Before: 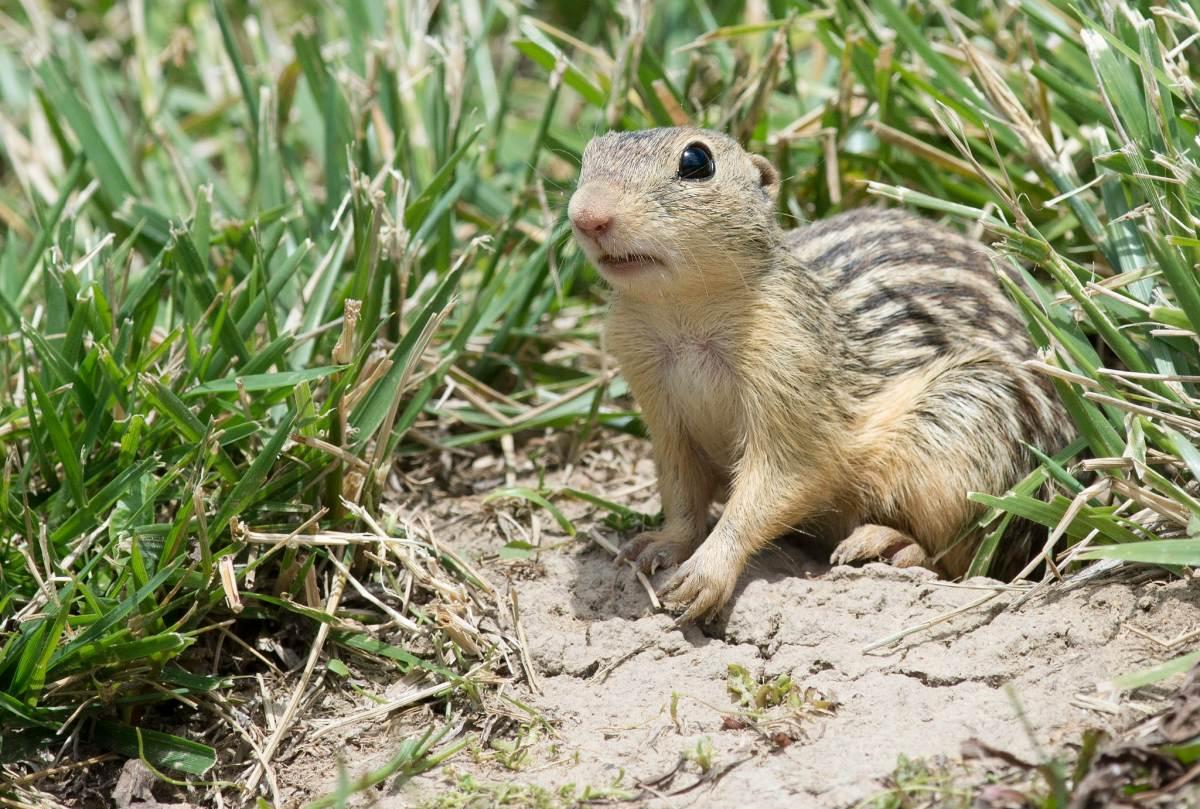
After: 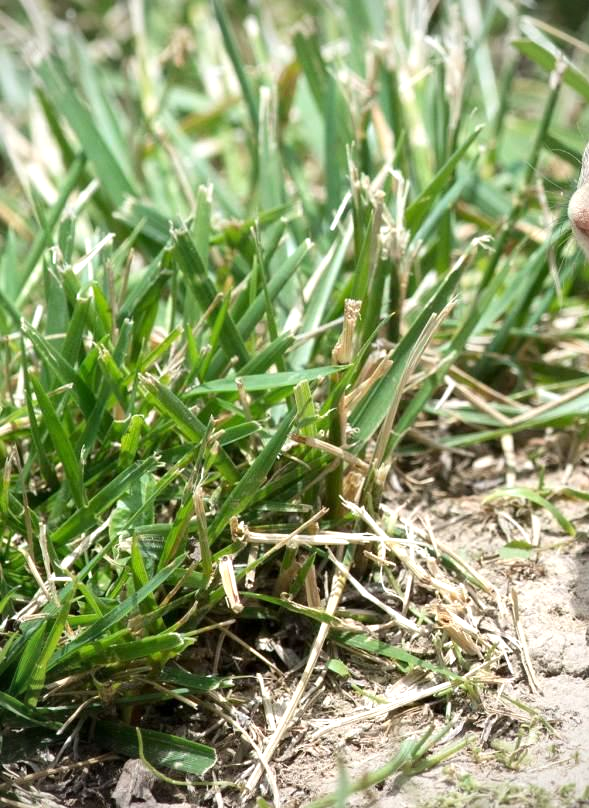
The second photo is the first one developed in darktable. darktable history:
vignetting: fall-off radius 63.6%
crop and rotate: left 0%, top 0%, right 50.845%
exposure: exposure 0.556 EV, compensate highlight preservation false
